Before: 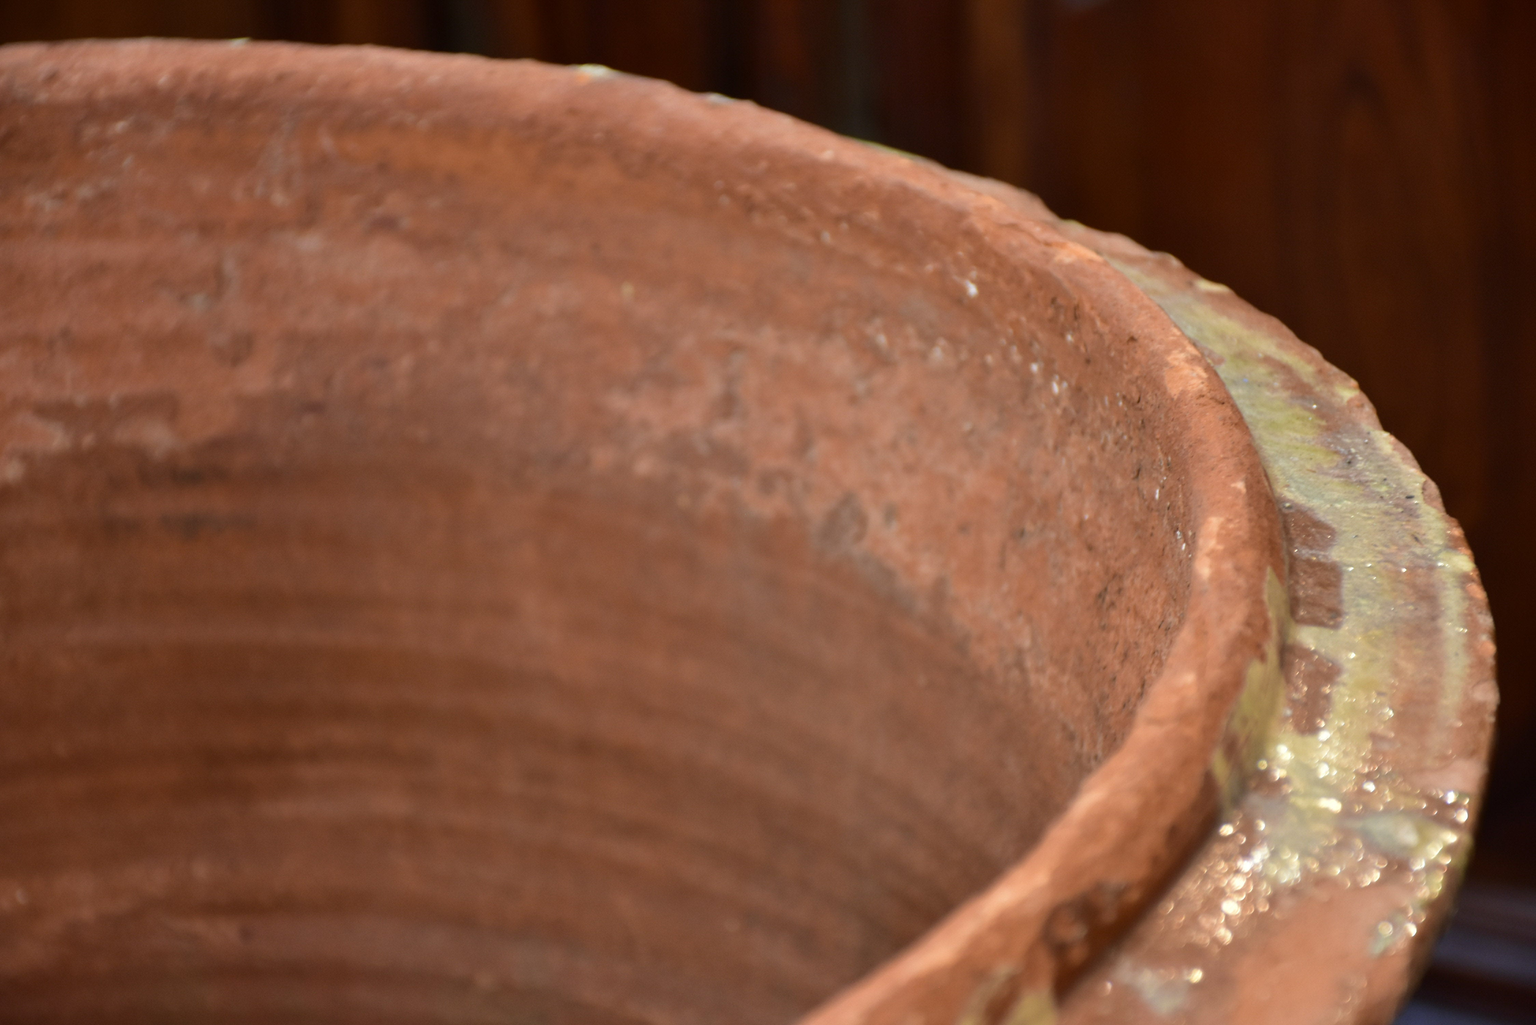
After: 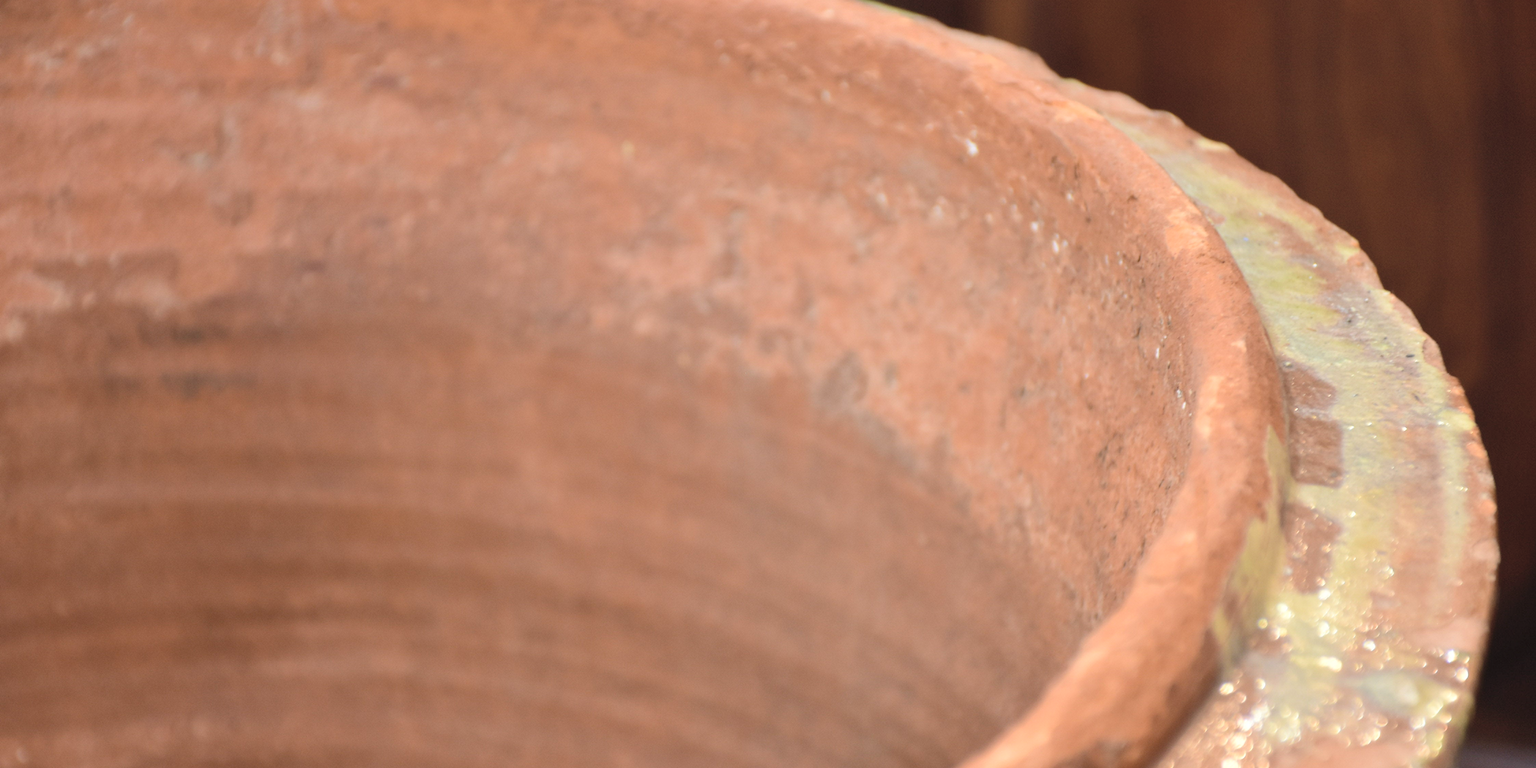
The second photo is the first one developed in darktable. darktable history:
crop: top 13.819%, bottom 11.169%
global tonemap: drago (0.7, 100)
